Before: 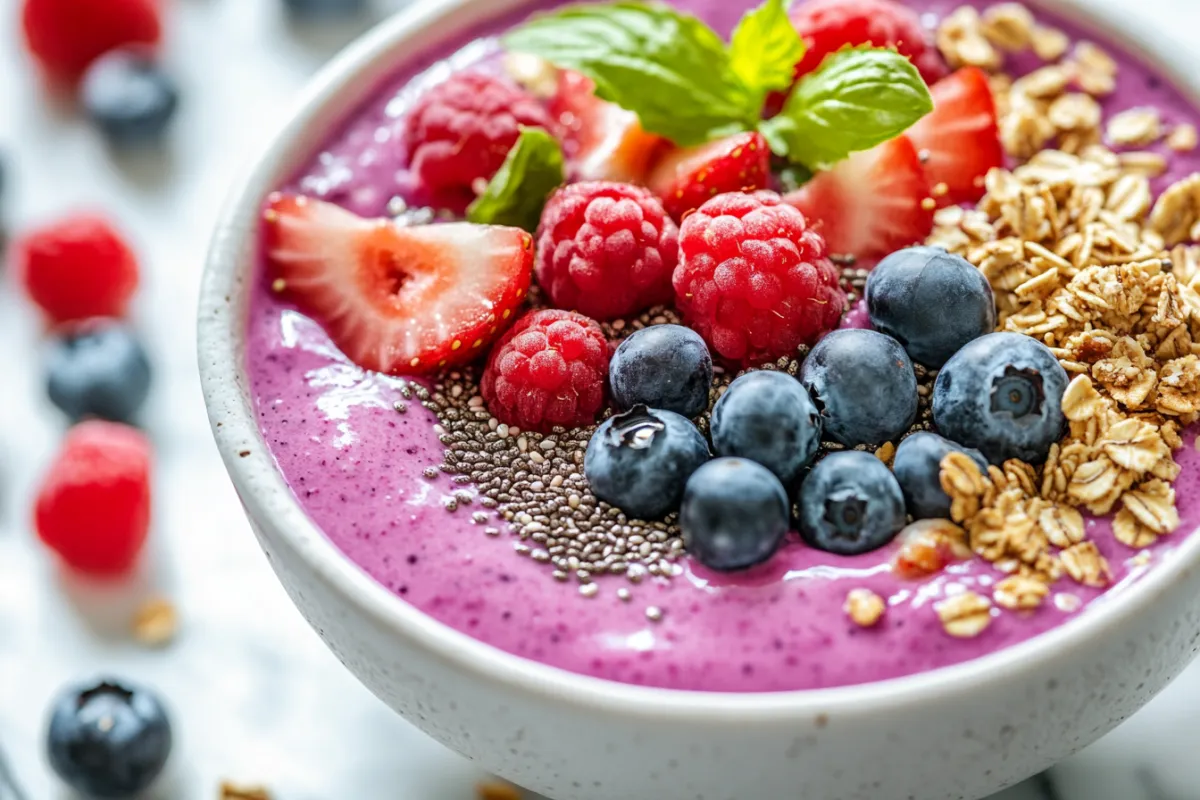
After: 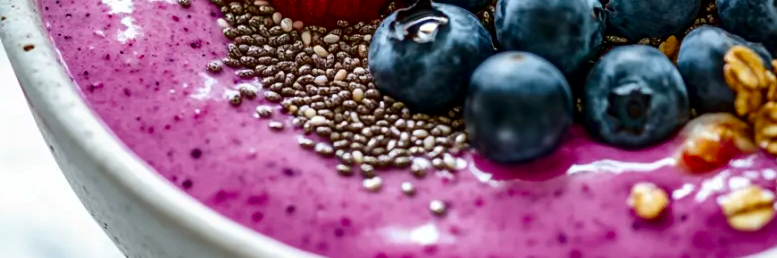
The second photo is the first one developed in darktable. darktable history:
color balance rgb: perceptual saturation grading › global saturation -0.113%, global vibrance 20%
contrast brightness saturation: contrast 0.1, brightness -0.27, saturation 0.141
crop: left 18.011%, top 50.844%, right 17.161%, bottom 16.905%
